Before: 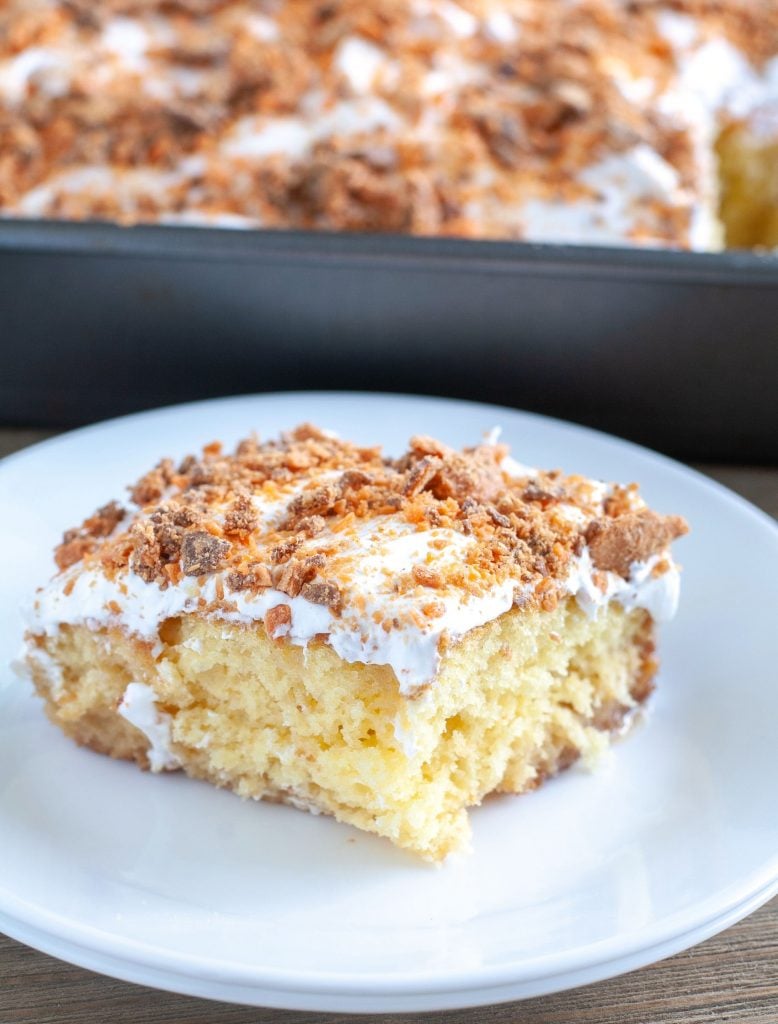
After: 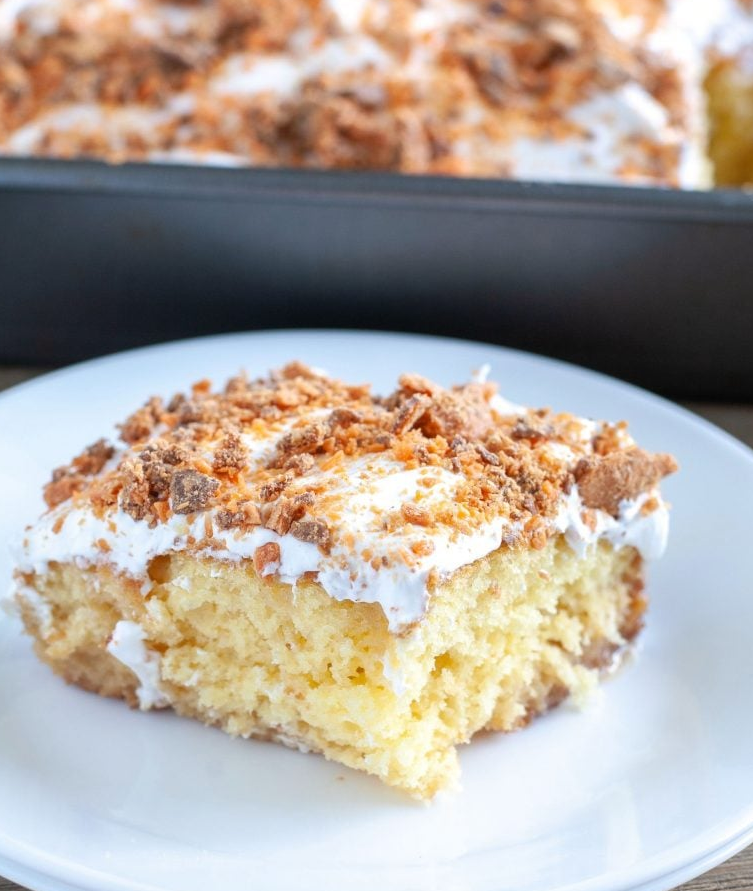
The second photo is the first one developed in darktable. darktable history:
crop: left 1.457%, top 6.147%, right 1.675%, bottom 6.794%
